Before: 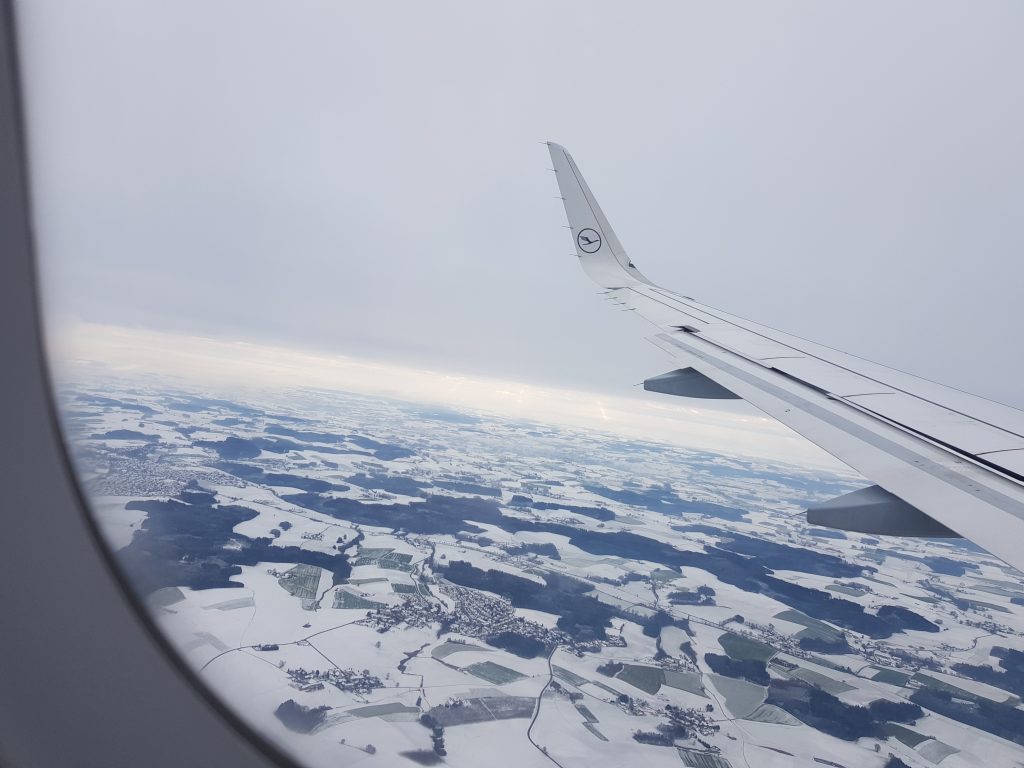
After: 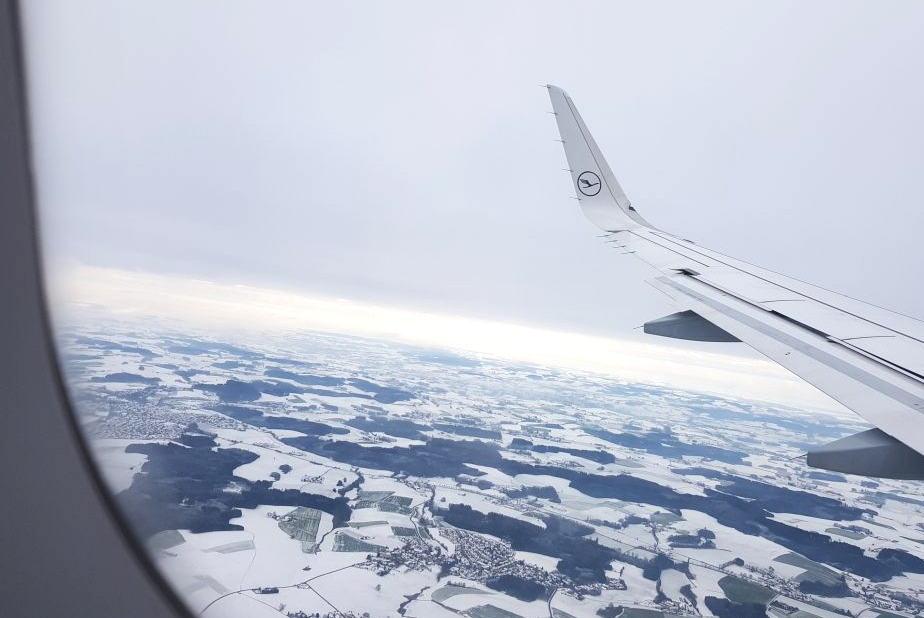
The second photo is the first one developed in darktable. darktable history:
crop: top 7.49%, right 9.717%, bottom 11.943%
tone equalizer: -8 EV -0.417 EV, -7 EV -0.389 EV, -6 EV -0.333 EV, -5 EV -0.222 EV, -3 EV 0.222 EV, -2 EV 0.333 EV, -1 EV 0.389 EV, +0 EV 0.417 EV, edges refinement/feathering 500, mask exposure compensation -1.57 EV, preserve details no
